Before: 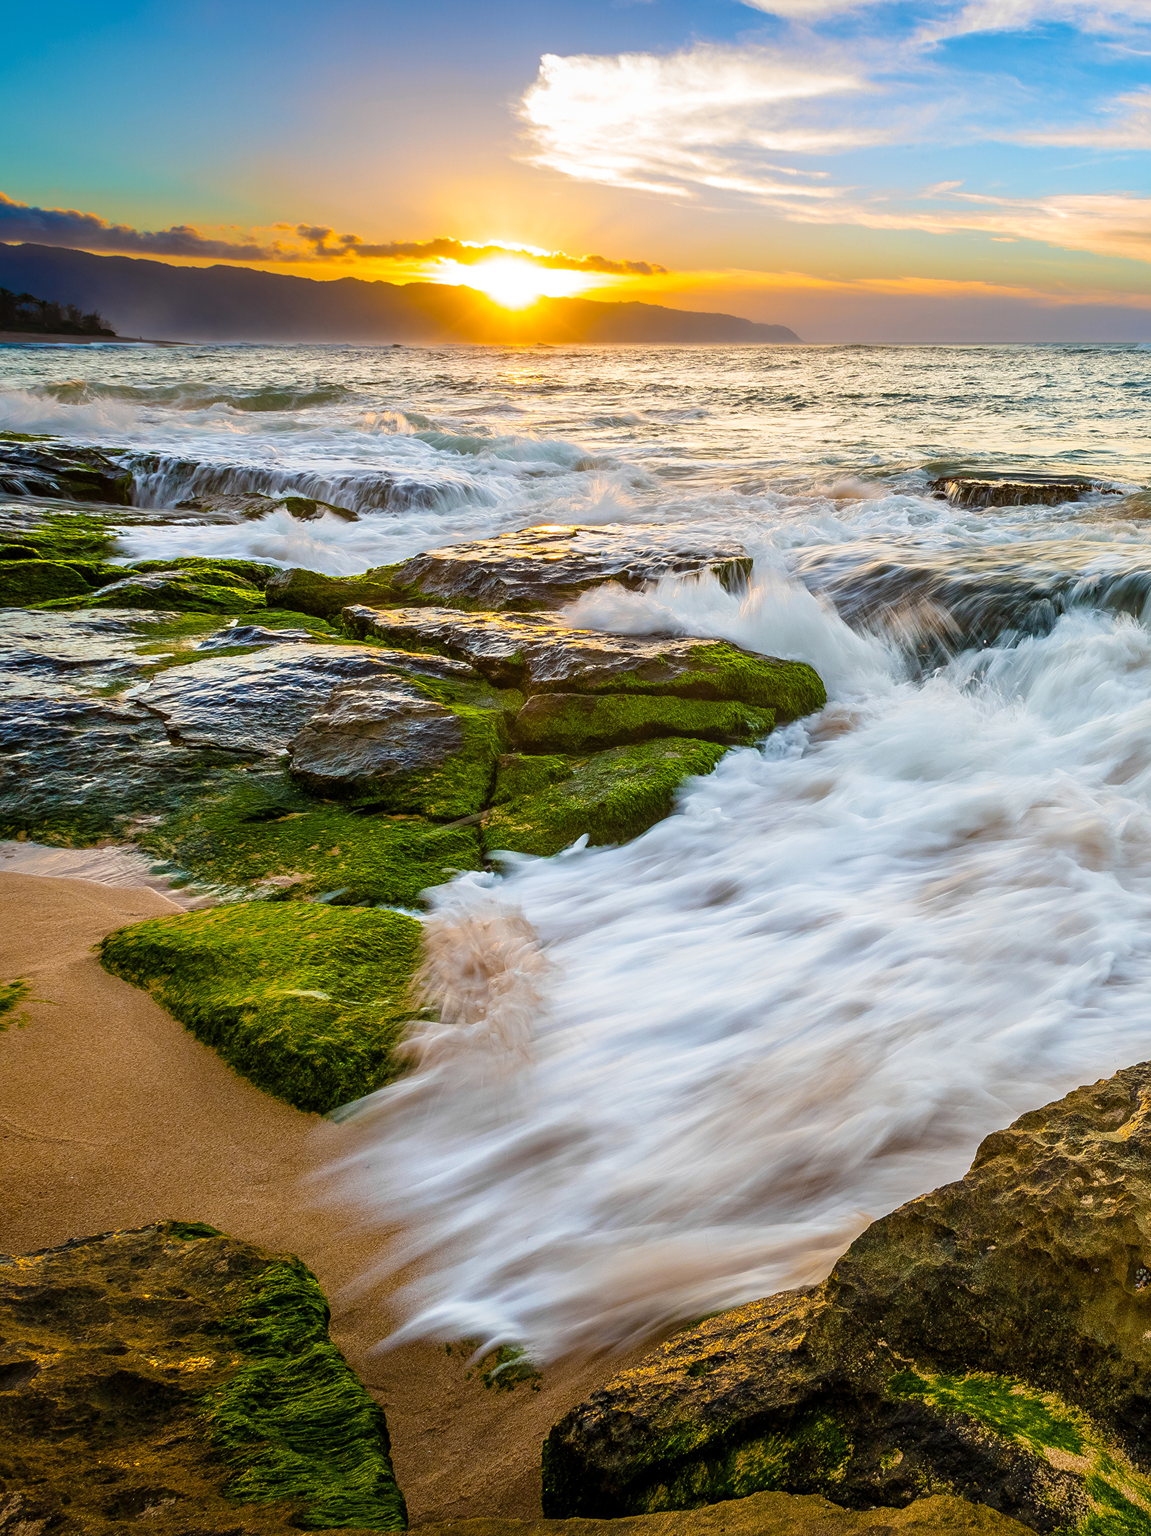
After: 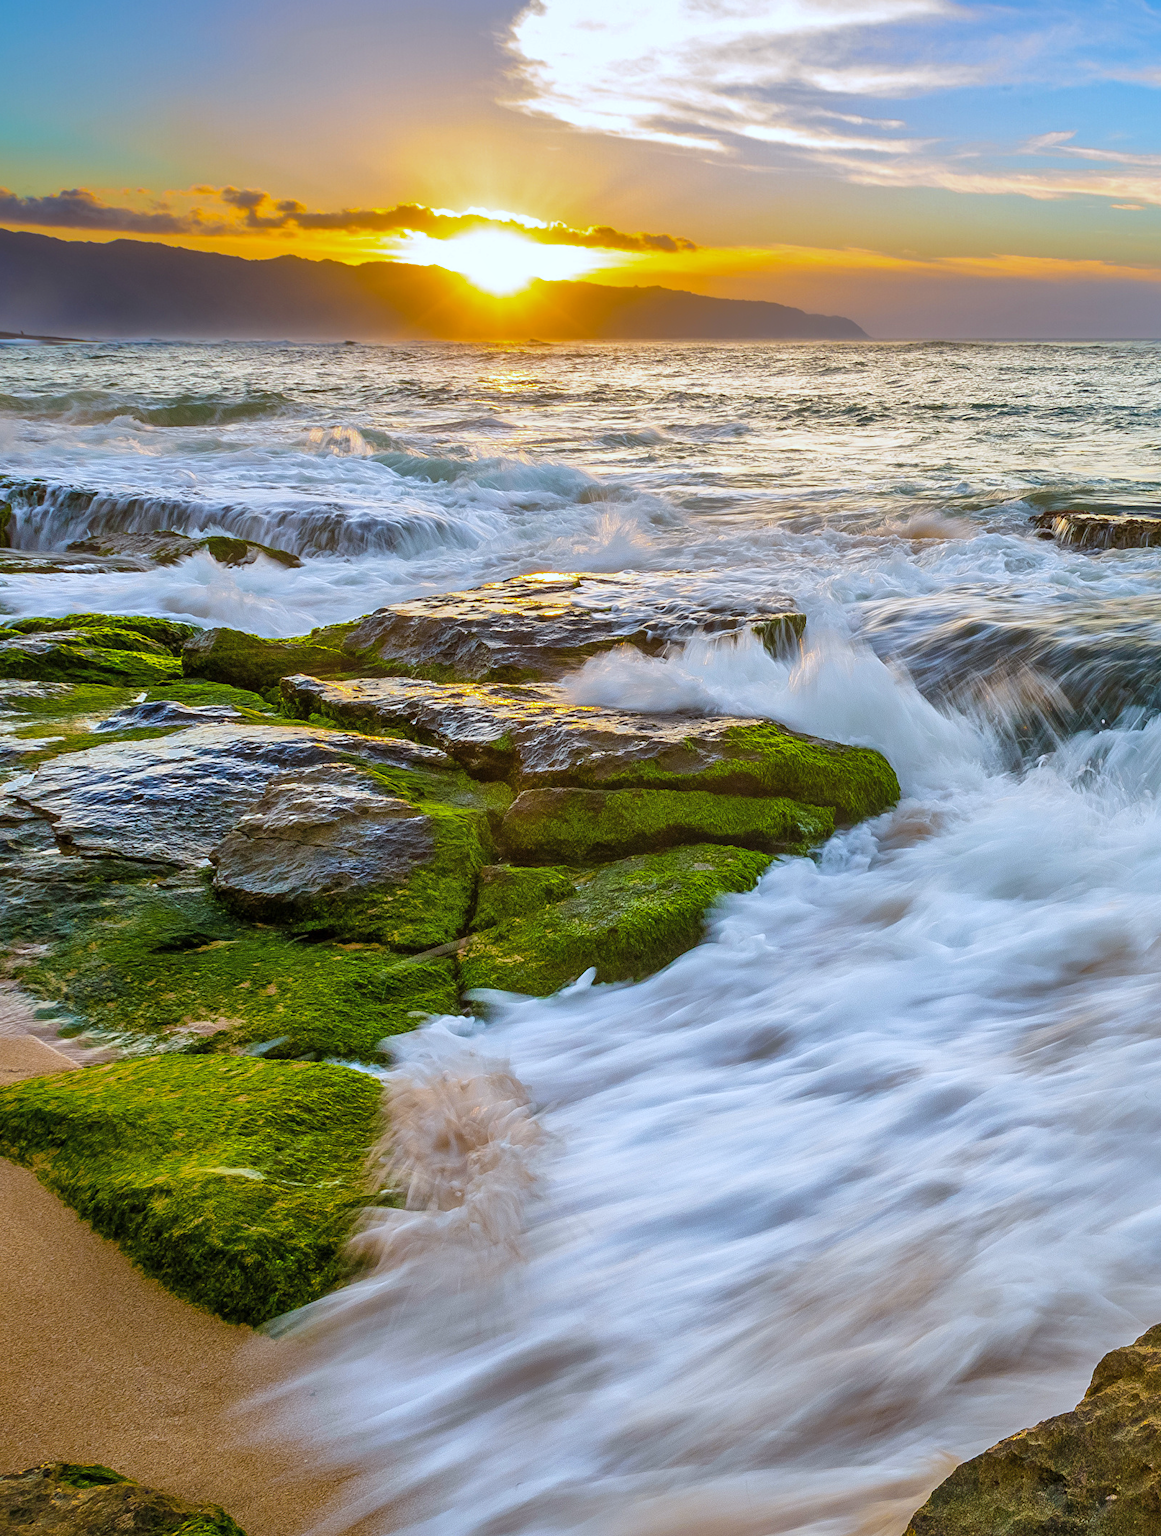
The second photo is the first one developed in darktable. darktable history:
white balance: red 0.954, blue 1.079
crop and rotate: left 10.77%, top 5.1%, right 10.41%, bottom 16.76%
shadows and highlights: on, module defaults
